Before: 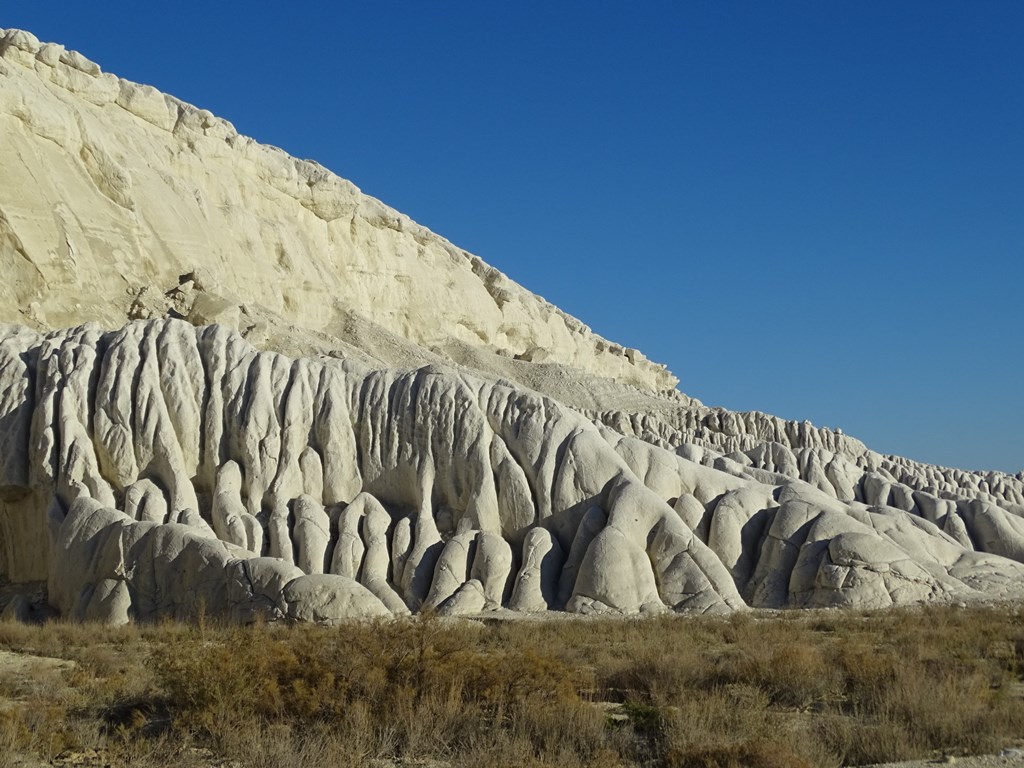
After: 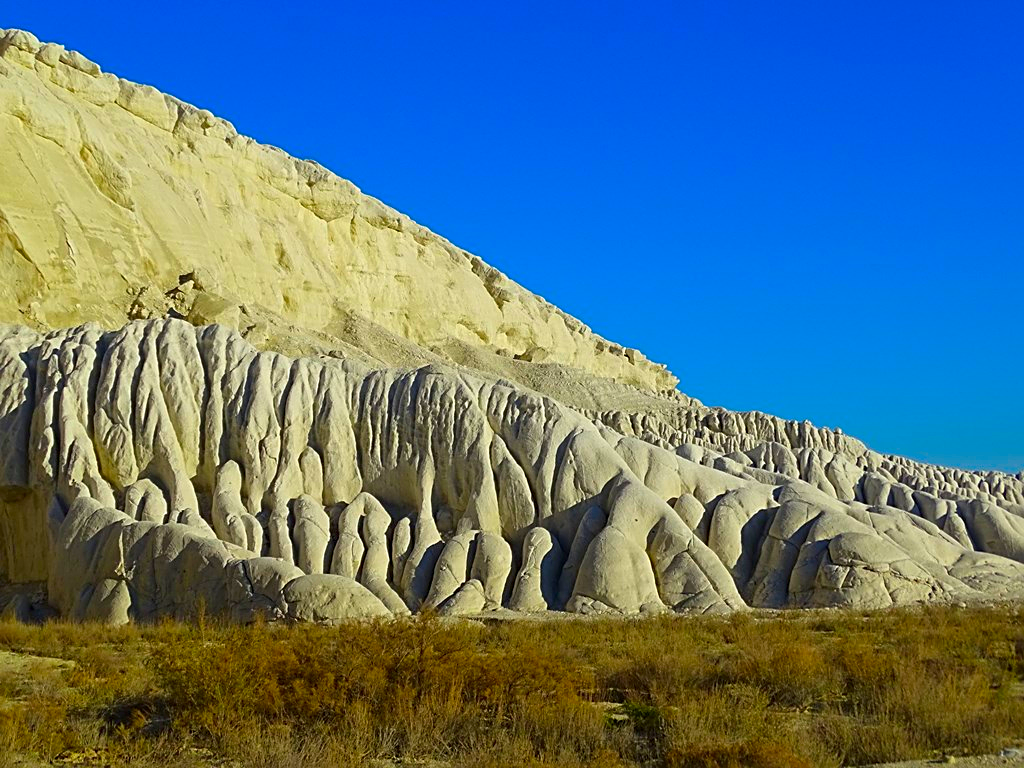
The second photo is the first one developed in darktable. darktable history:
sharpen: on, module defaults
color correction: highlights b* -0.018, saturation 2.16
